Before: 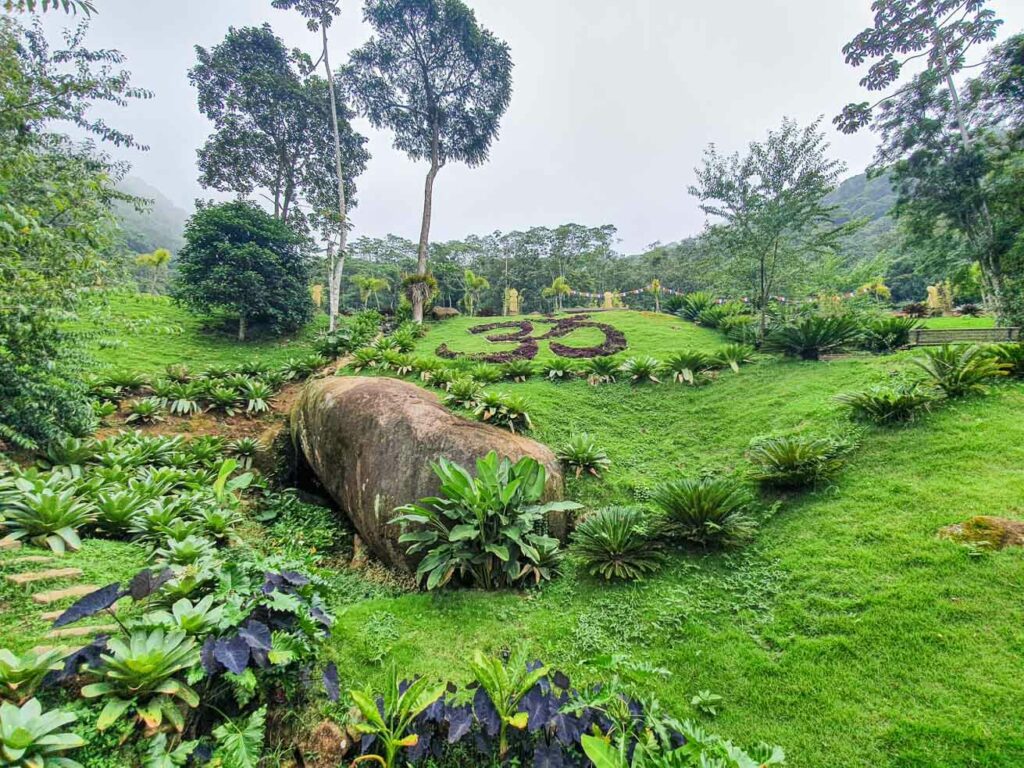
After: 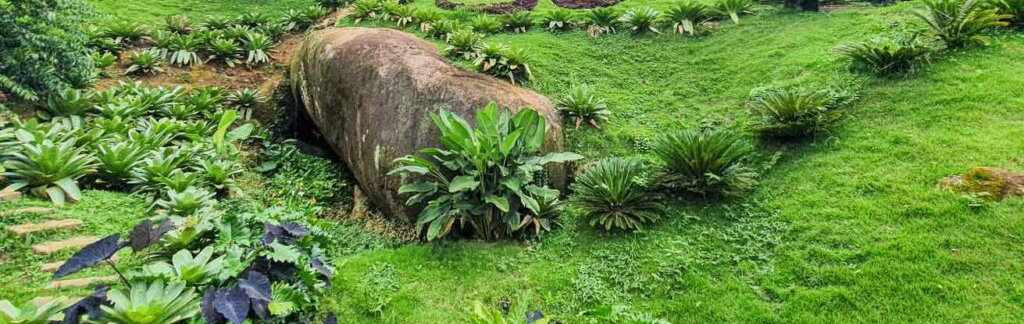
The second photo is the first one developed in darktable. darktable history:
crop: top 45.549%, bottom 12.172%
